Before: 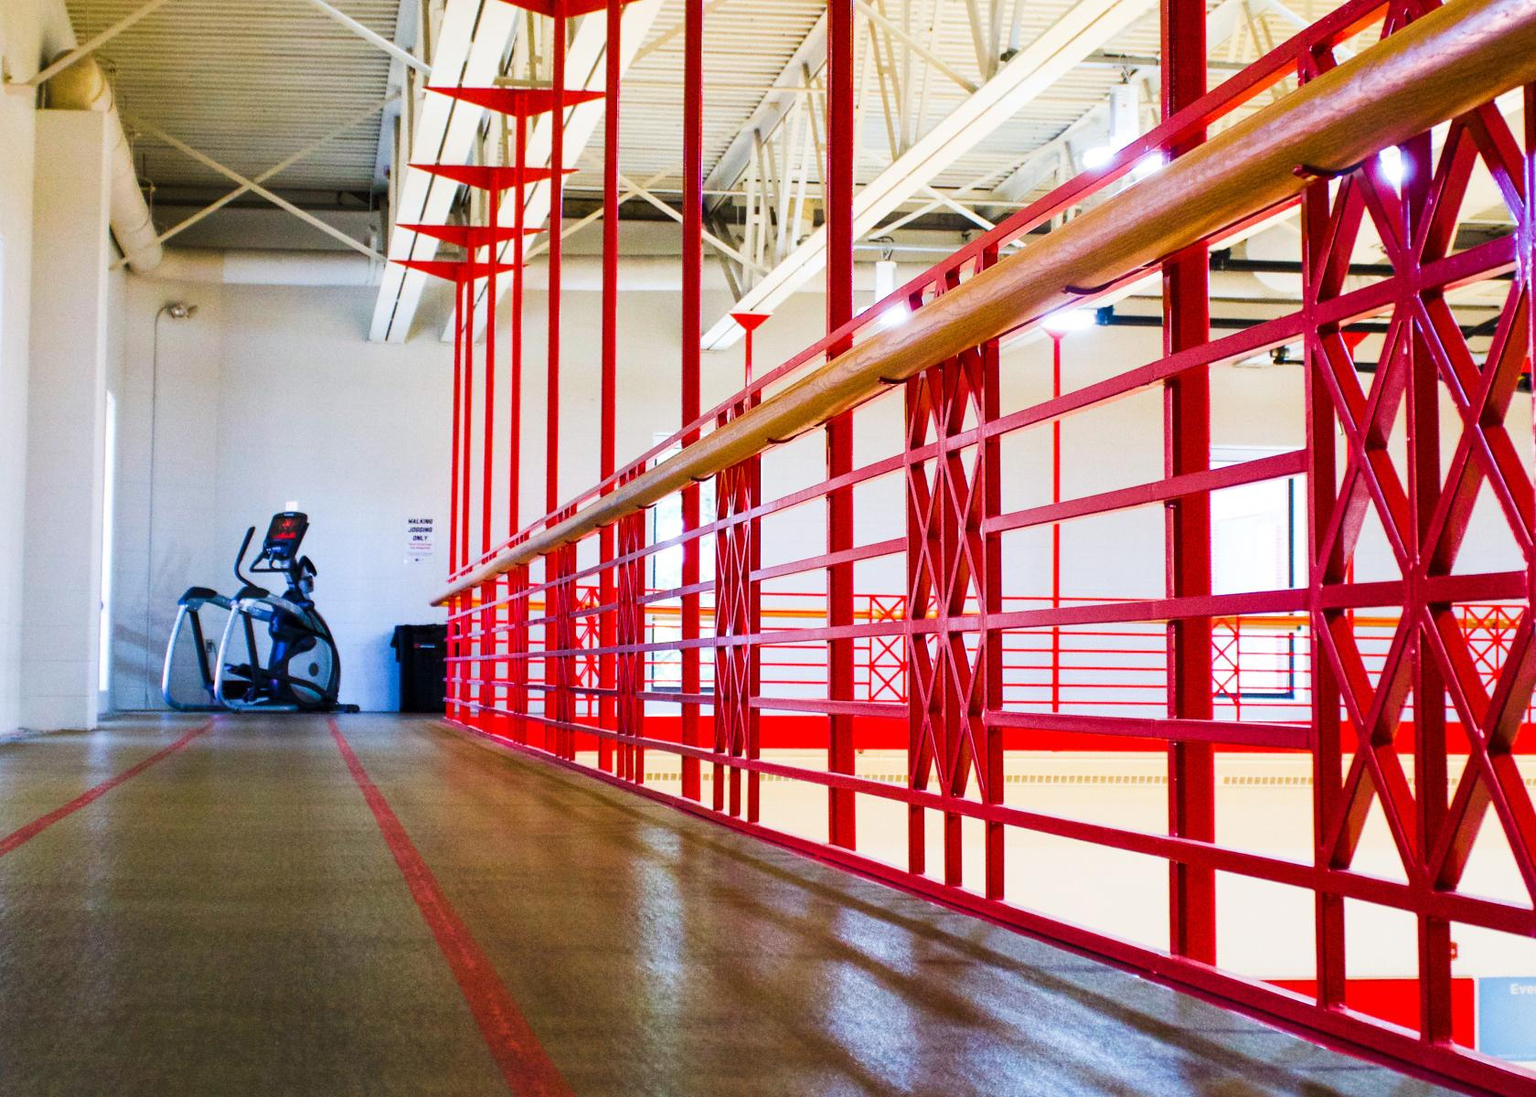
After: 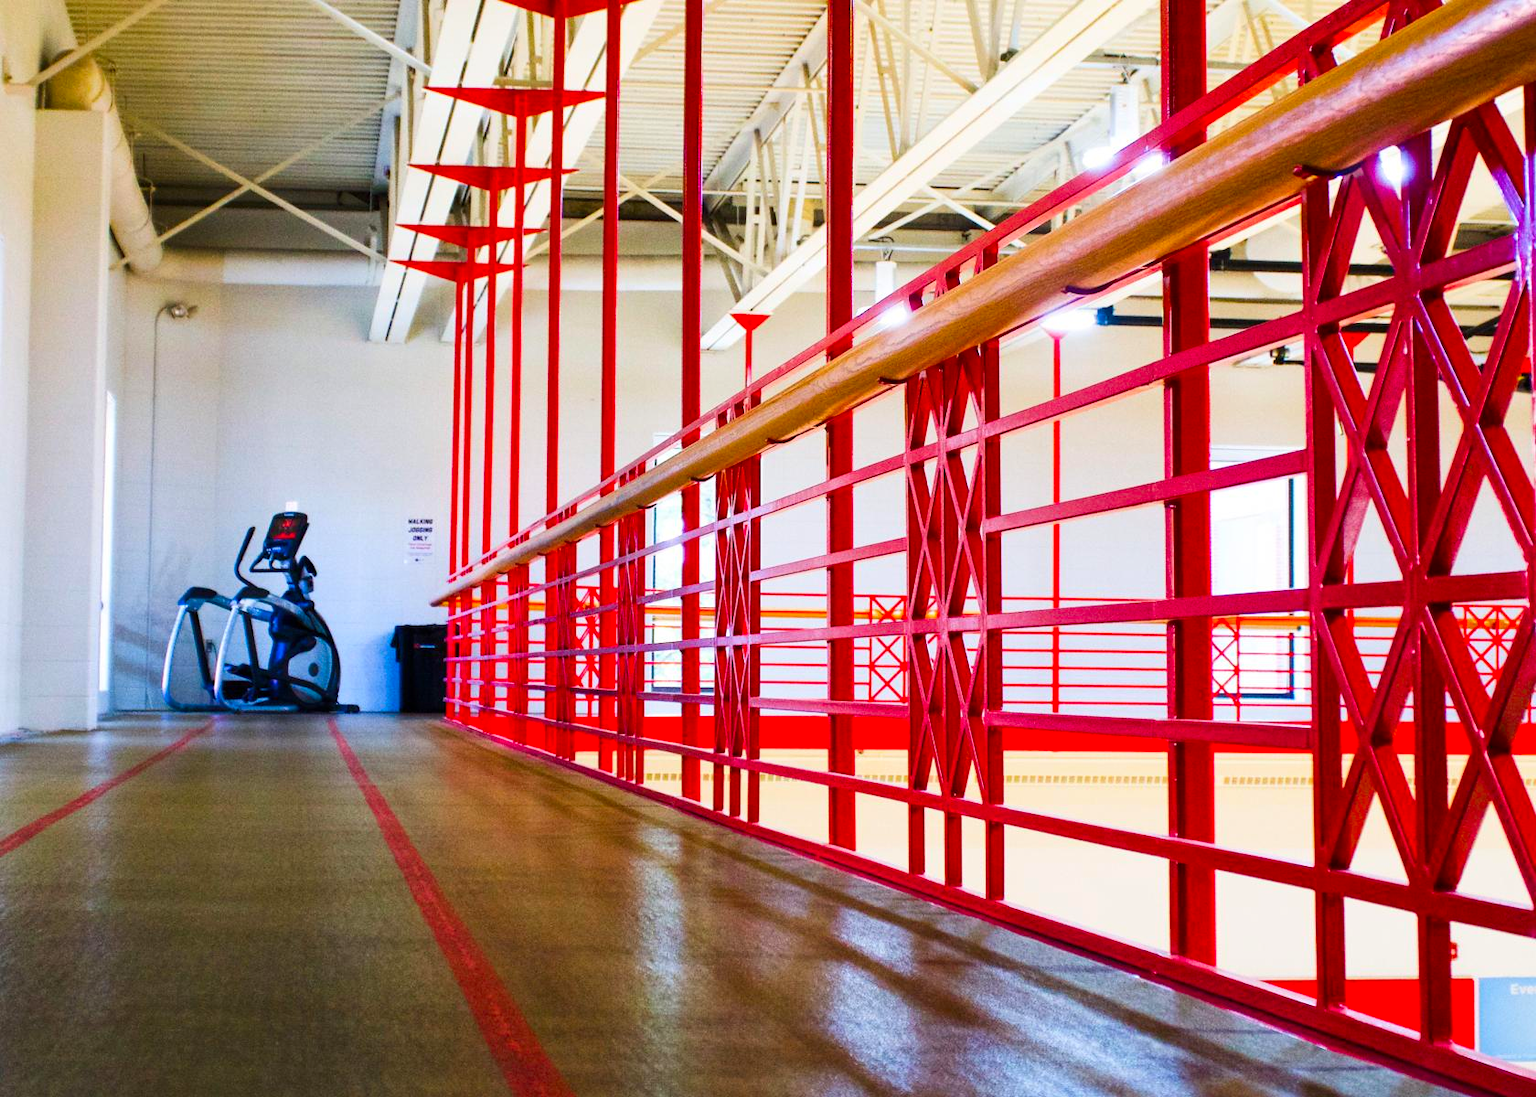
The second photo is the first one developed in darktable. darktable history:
contrast brightness saturation: contrast 0.08, saturation 0.196
